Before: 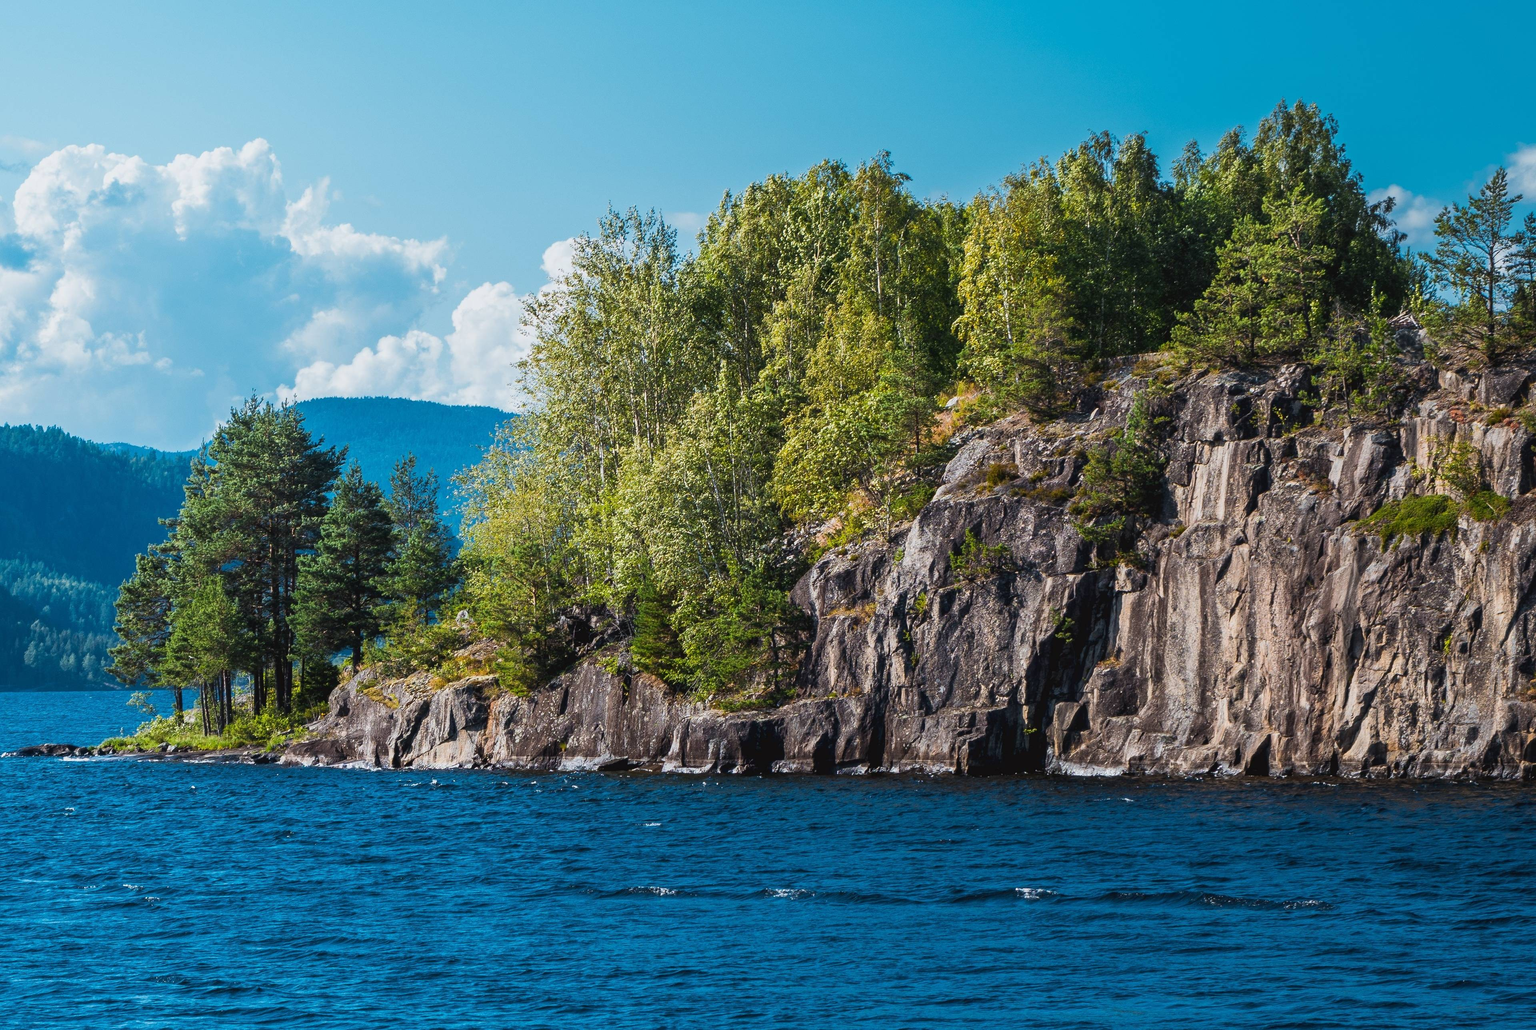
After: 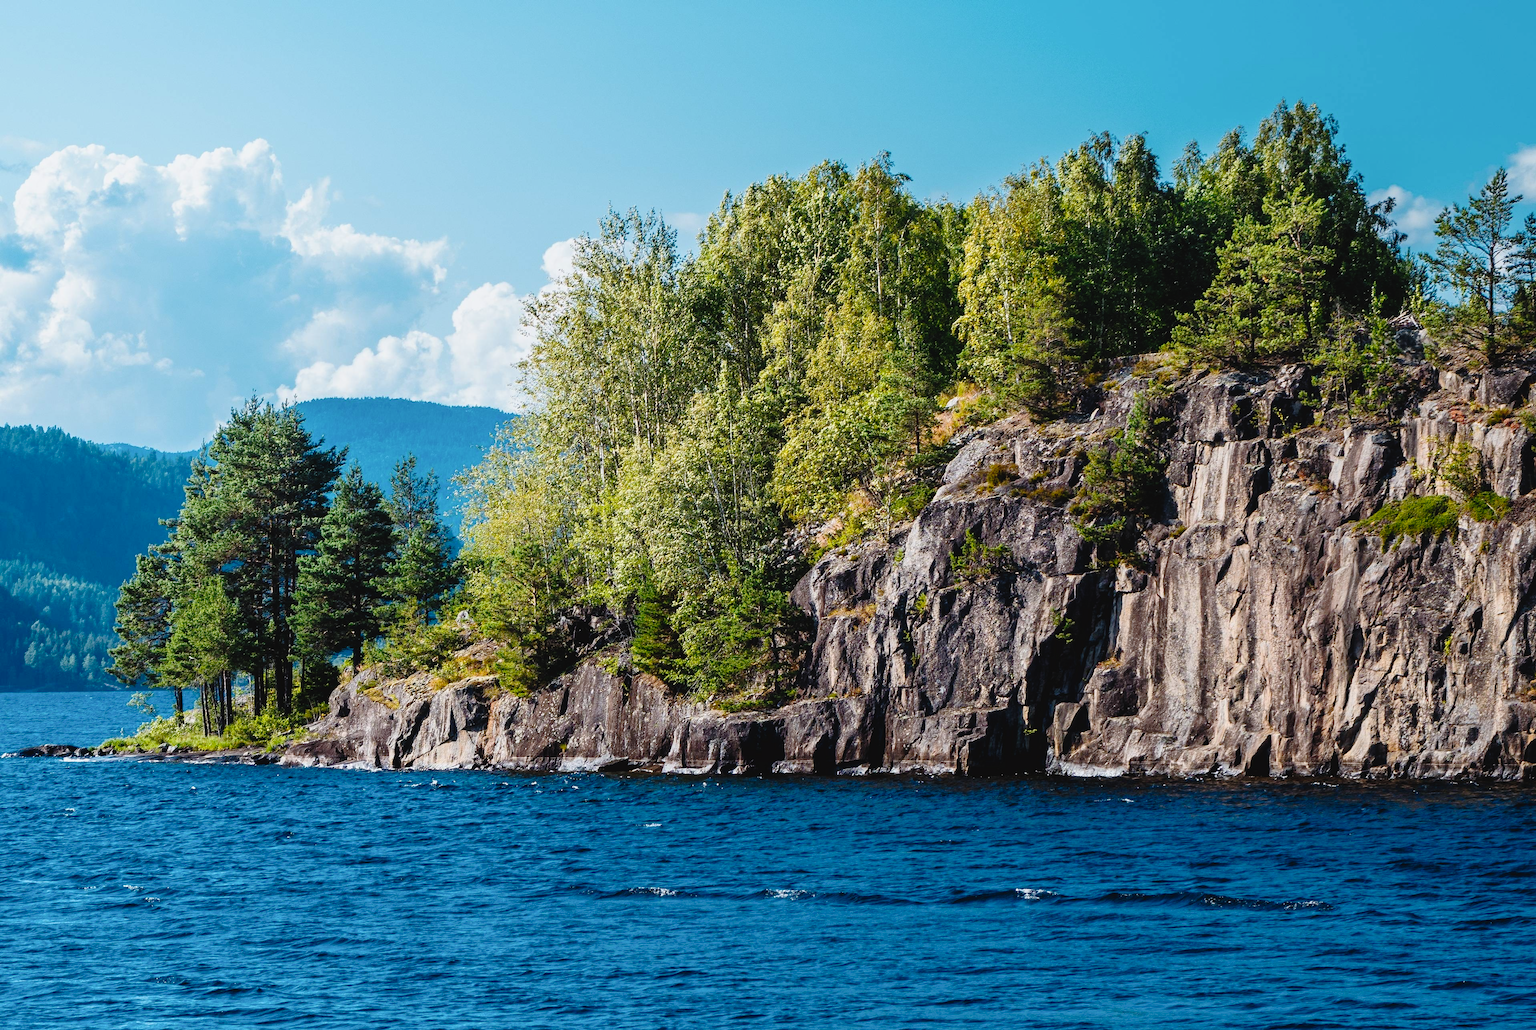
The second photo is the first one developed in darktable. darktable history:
tone curve: curves: ch0 [(0, 0) (0.003, 0.025) (0.011, 0.027) (0.025, 0.032) (0.044, 0.037) (0.069, 0.044) (0.1, 0.054) (0.136, 0.084) (0.177, 0.128) (0.224, 0.196) (0.277, 0.281) (0.335, 0.376) (0.399, 0.461) (0.468, 0.534) (0.543, 0.613) (0.623, 0.692) (0.709, 0.77) (0.801, 0.849) (0.898, 0.934) (1, 1)], preserve colors none
